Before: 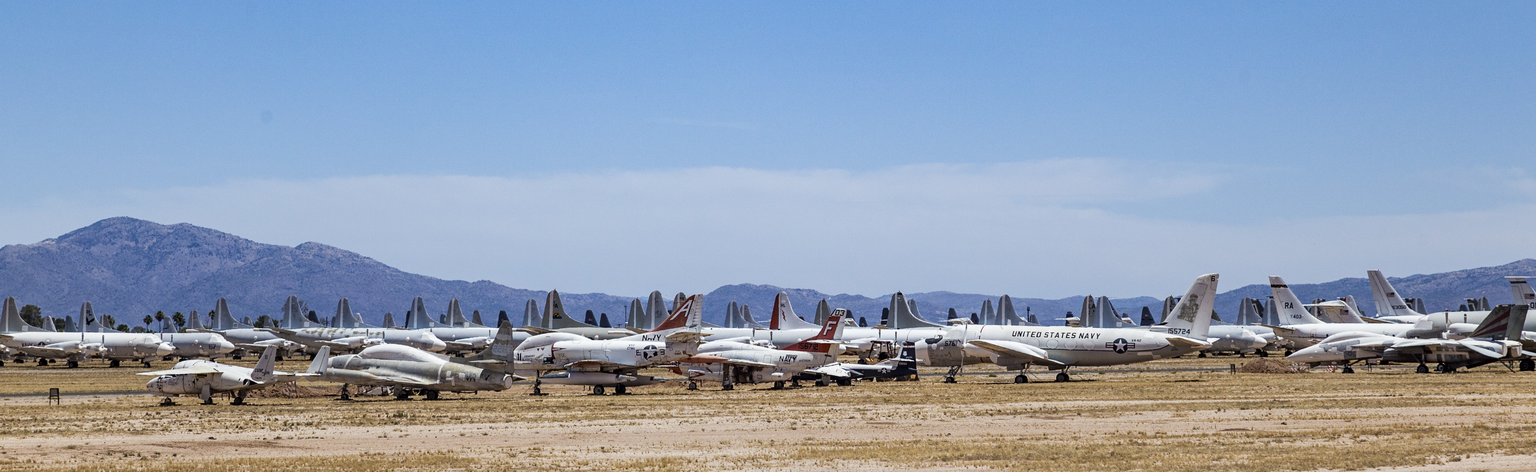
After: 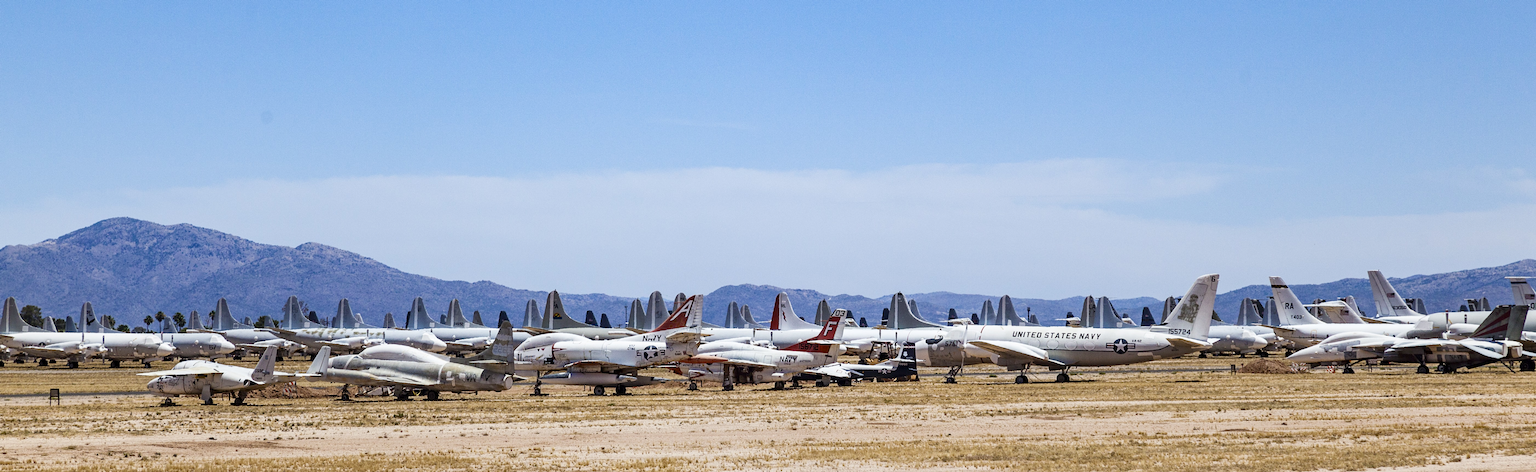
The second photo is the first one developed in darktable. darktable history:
color balance rgb: perceptual saturation grading › global saturation 20%, perceptual saturation grading › highlights -25%, perceptual saturation grading › shadows 25%
contrast brightness saturation: contrast 0.15, brightness 0.05
